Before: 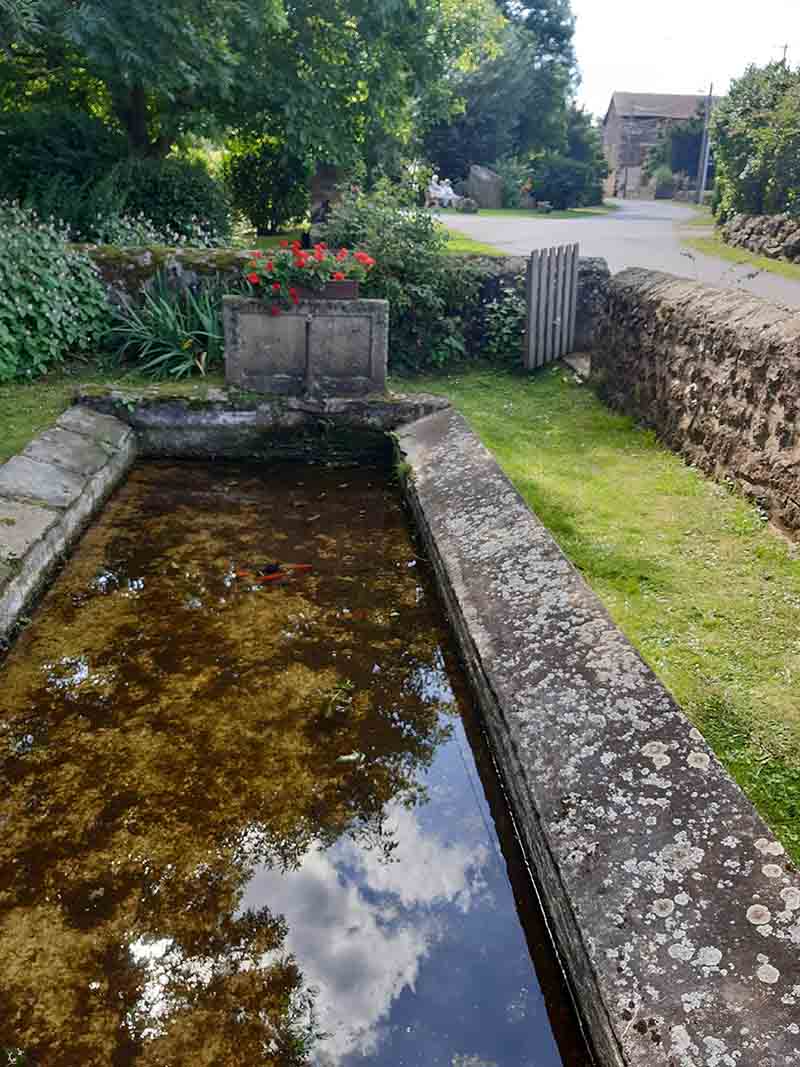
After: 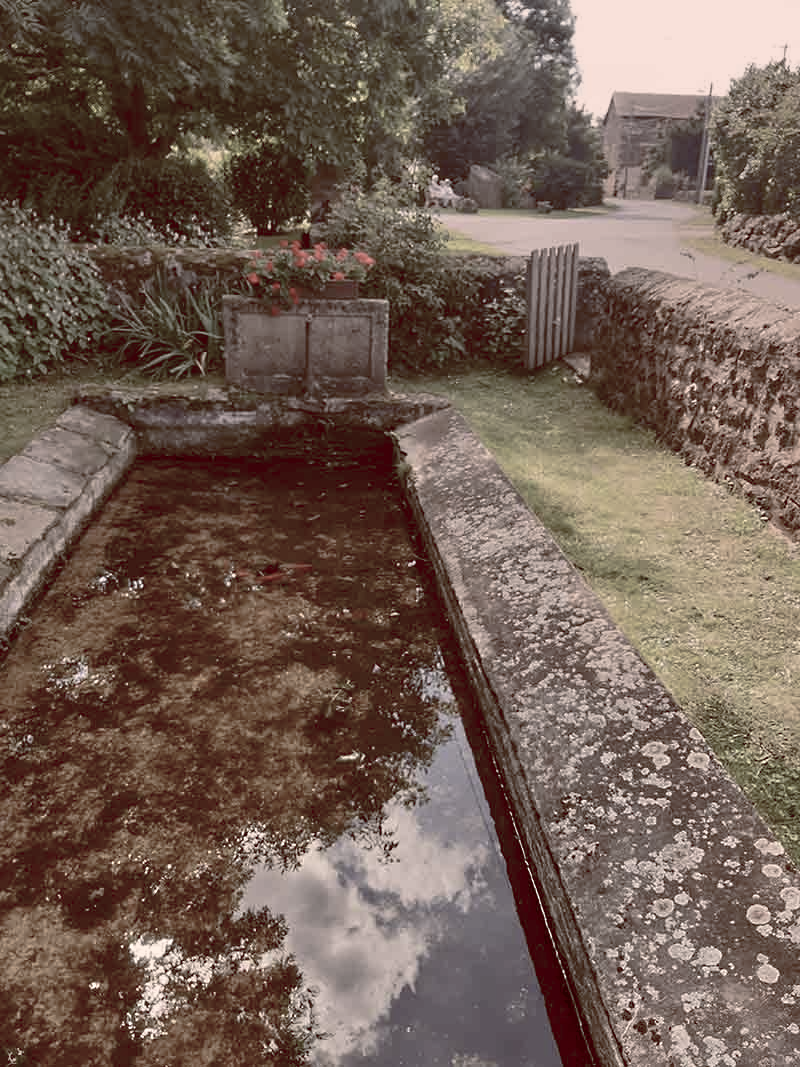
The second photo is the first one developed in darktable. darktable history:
graduated density: density 0.38 EV, hardness 21%, rotation -6.11°, saturation 32%
sharpen: radius 5.325, amount 0.312, threshold 26.433
color balance rgb: shadows lift › luminance 1%, shadows lift › chroma 0.2%, shadows lift › hue 20°, power › luminance 1%, power › chroma 0.4%, power › hue 34°, highlights gain › luminance 0.8%, highlights gain › chroma 0.4%, highlights gain › hue 44°, global offset › chroma 0.4%, global offset › hue 34°, white fulcrum 0.08 EV, linear chroma grading › shadows -7%, linear chroma grading › highlights -7%, linear chroma grading › global chroma -10%, linear chroma grading › mid-tones -8%, perceptual saturation grading › global saturation -28%, perceptual saturation grading › highlights -20%, perceptual saturation grading › mid-tones -24%, perceptual saturation grading › shadows -24%, perceptual brilliance grading › global brilliance -1%, perceptual brilliance grading › highlights -1%, perceptual brilliance grading › mid-tones -1%, perceptual brilliance grading › shadows -1%, global vibrance -17%, contrast -6%
white balance: red 1.127, blue 0.943
